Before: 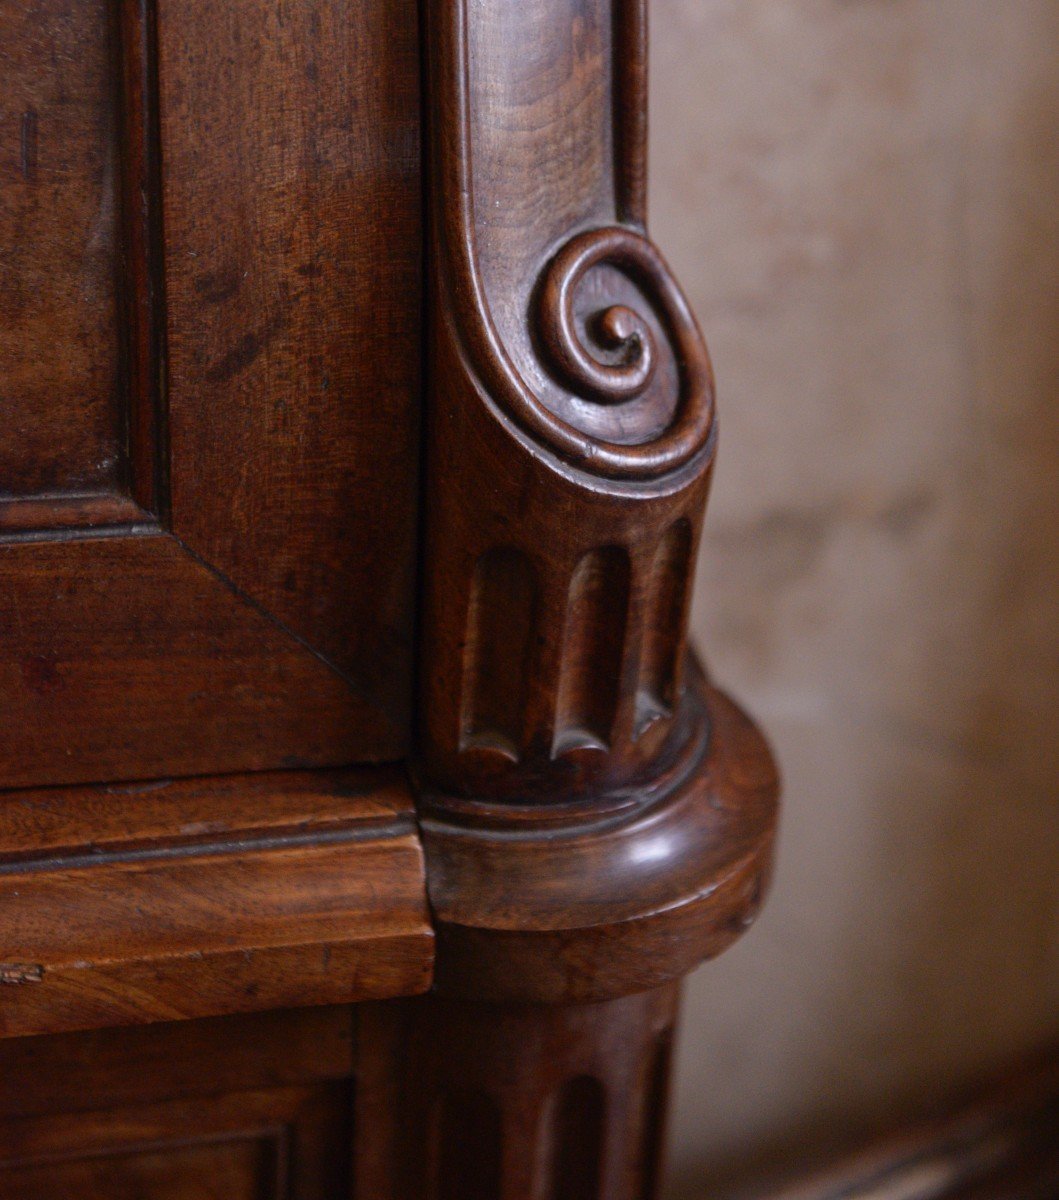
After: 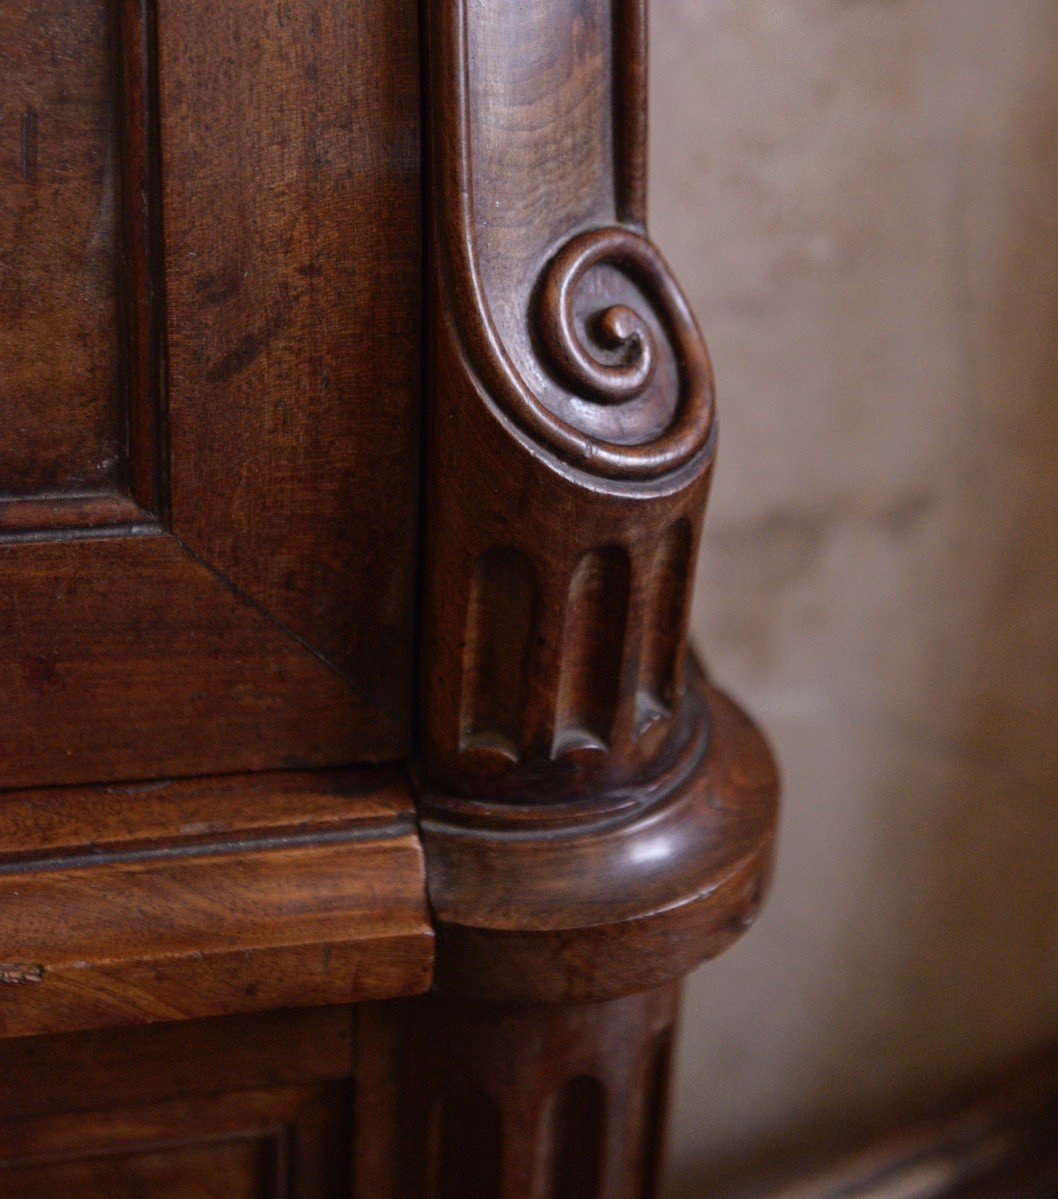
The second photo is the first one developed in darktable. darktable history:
shadows and highlights: shadows 5.18, soften with gaussian
contrast brightness saturation: saturation -0.065
crop: left 0.038%
